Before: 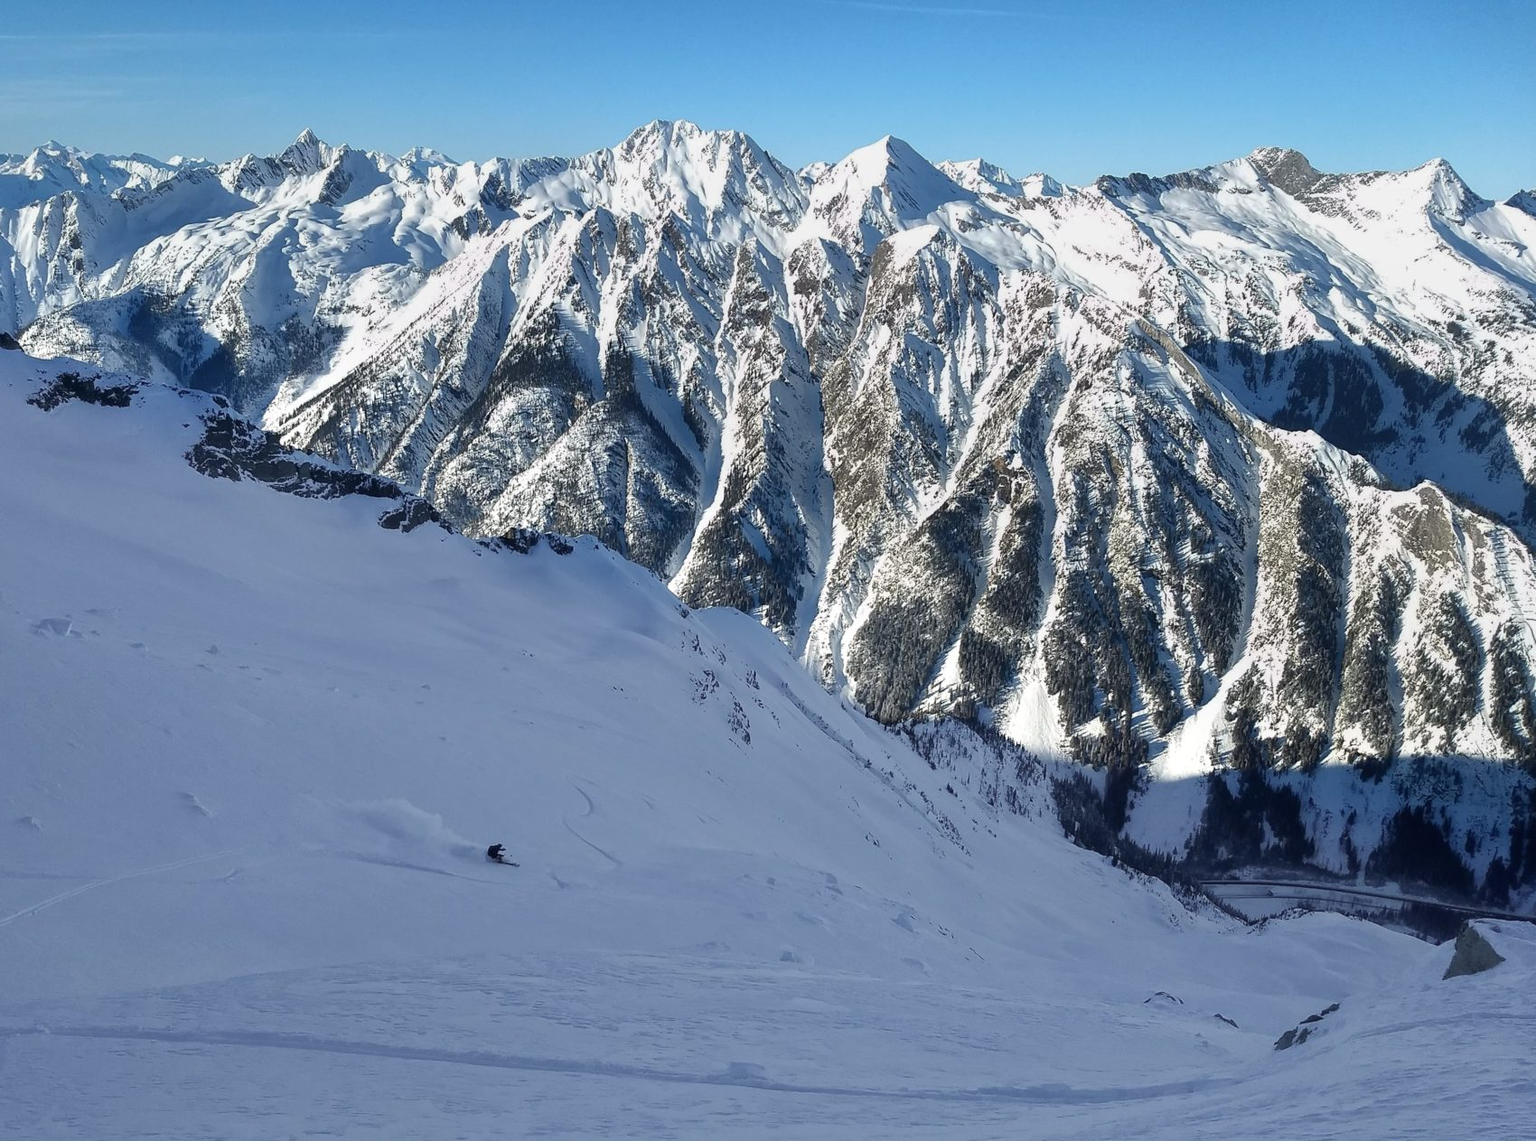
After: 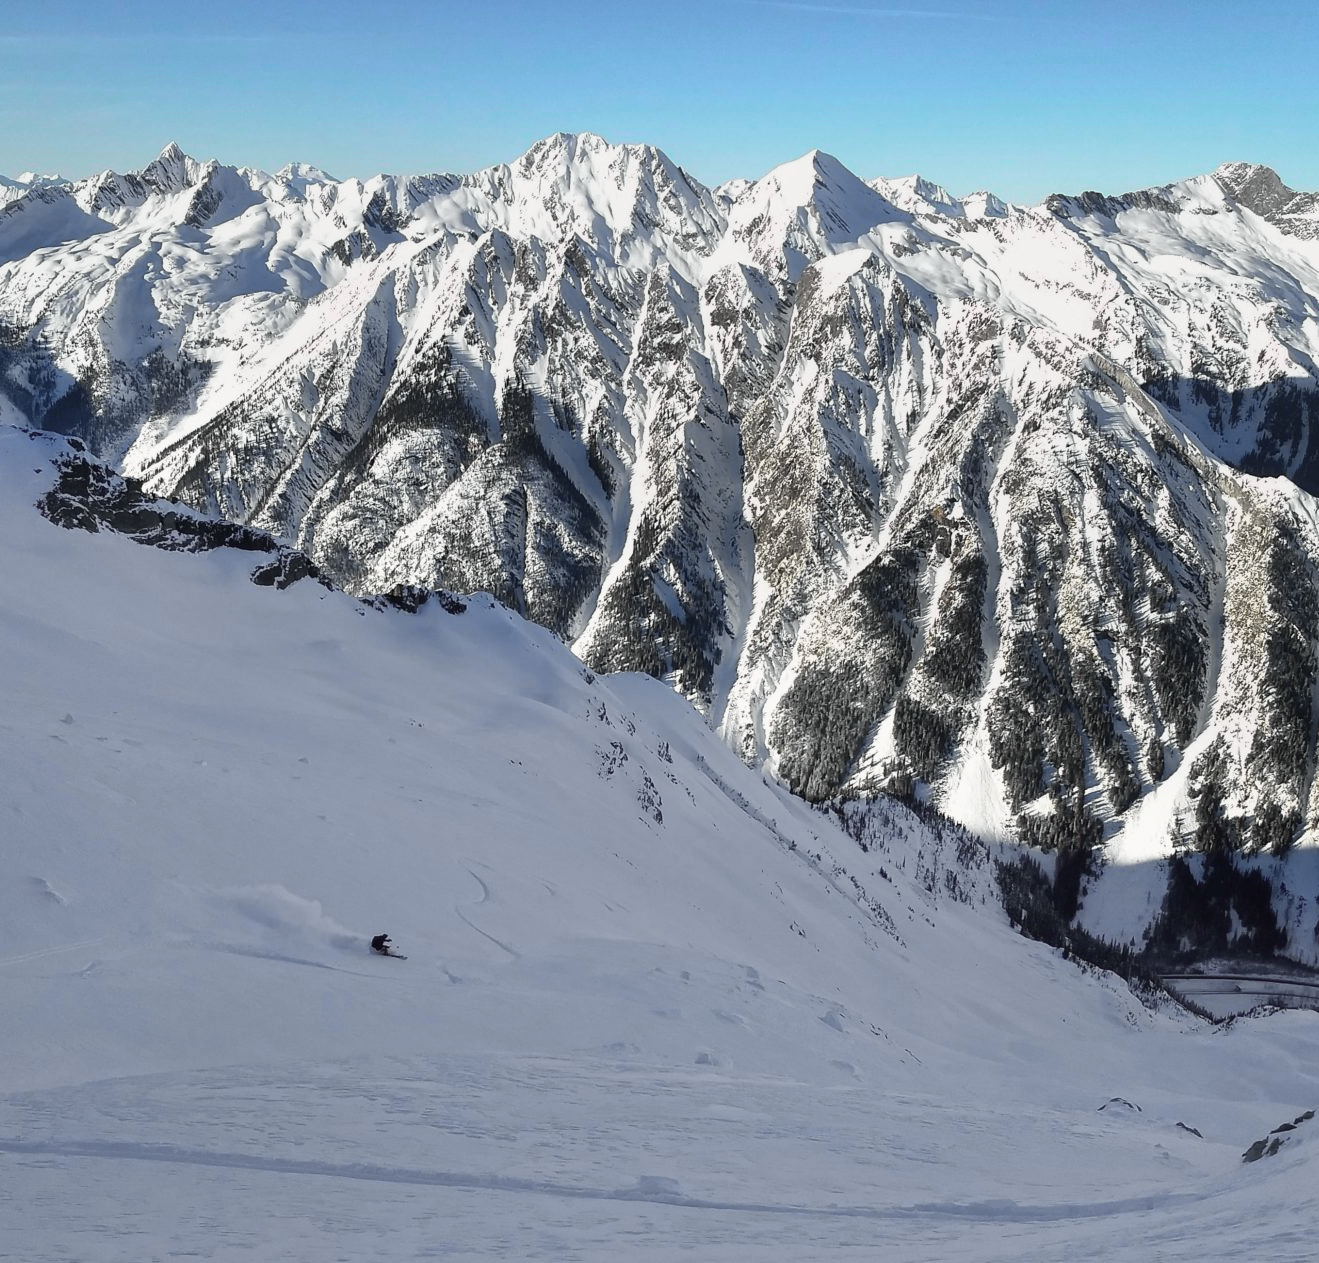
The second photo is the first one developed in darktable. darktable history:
crop: left 9.89%, right 12.485%
tone curve: curves: ch0 [(0, 0.008) (0.107, 0.083) (0.283, 0.287) (0.461, 0.498) (0.64, 0.691) (0.822, 0.869) (0.998, 0.978)]; ch1 [(0, 0) (0.323, 0.339) (0.438, 0.422) (0.473, 0.487) (0.502, 0.502) (0.527, 0.53) (0.561, 0.583) (0.608, 0.629) (0.669, 0.704) (0.859, 0.899) (1, 1)]; ch2 [(0, 0) (0.33, 0.347) (0.421, 0.456) (0.473, 0.498) (0.502, 0.504) (0.522, 0.524) (0.549, 0.567) (0.585, 0.627) (0.676, 0.724) (1, 1)], color space Lab, independent channels, preserve colors none
